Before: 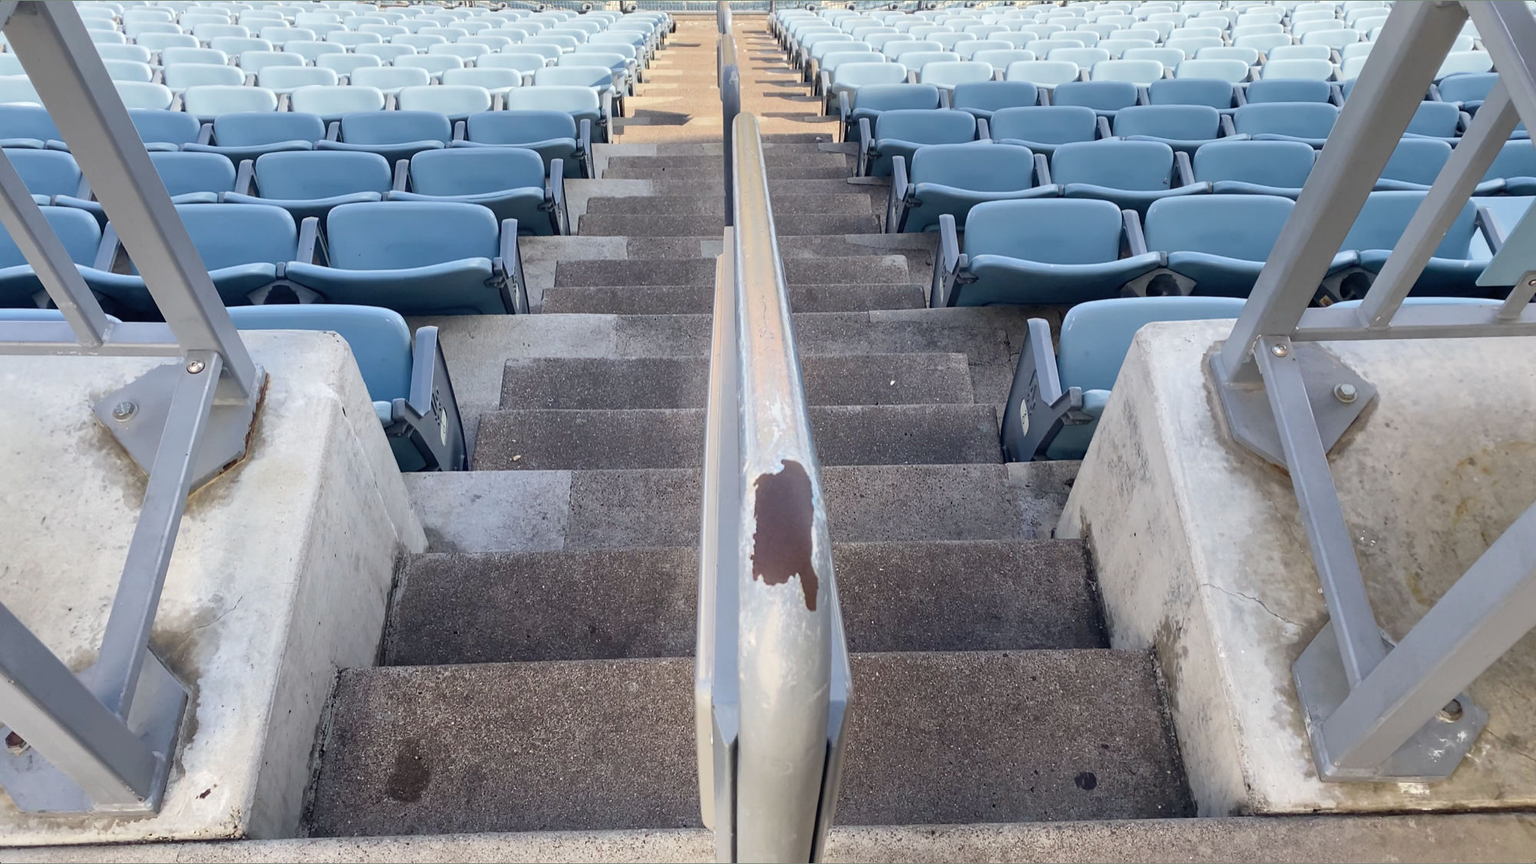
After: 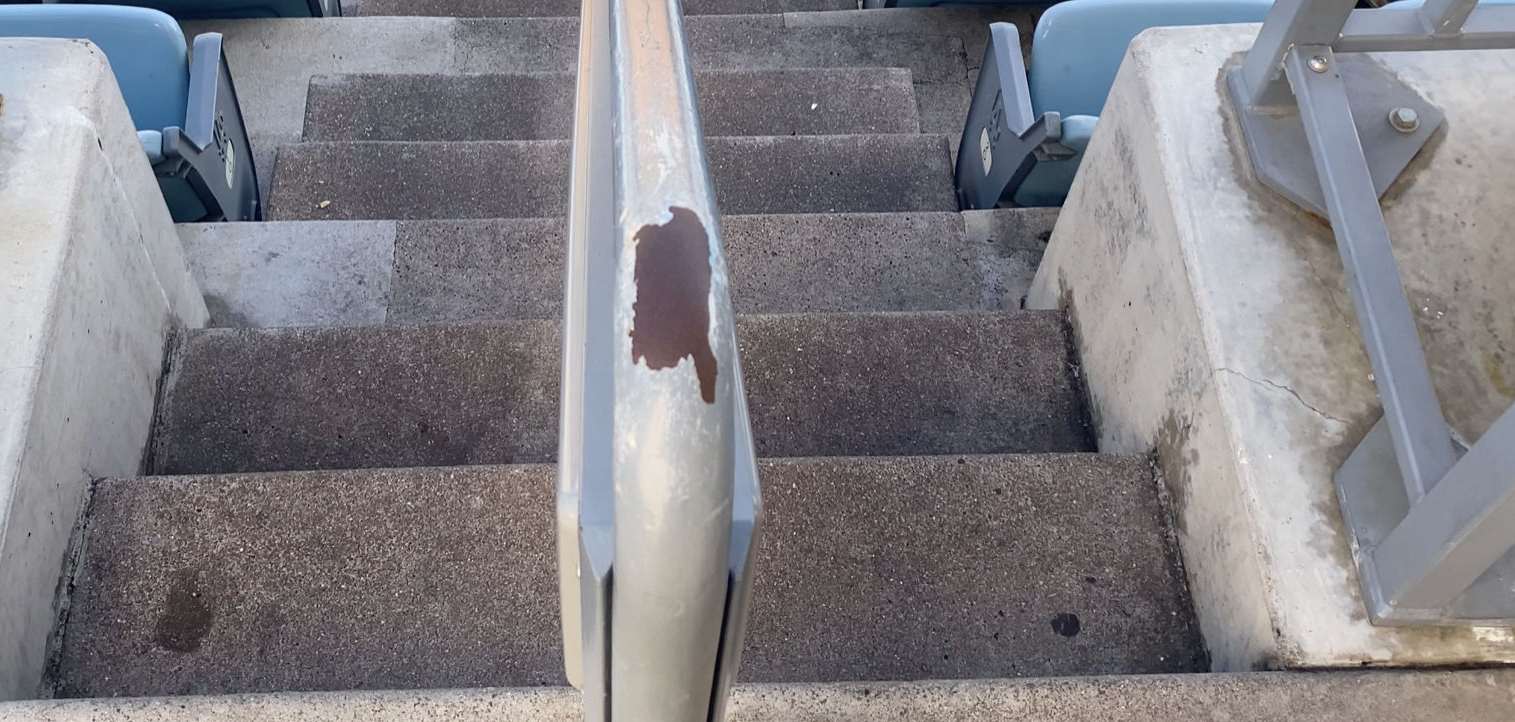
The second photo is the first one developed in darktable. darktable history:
crop and rotate: left 17.405%, top 34.879%, right 6.81%, bottom 0.909%
